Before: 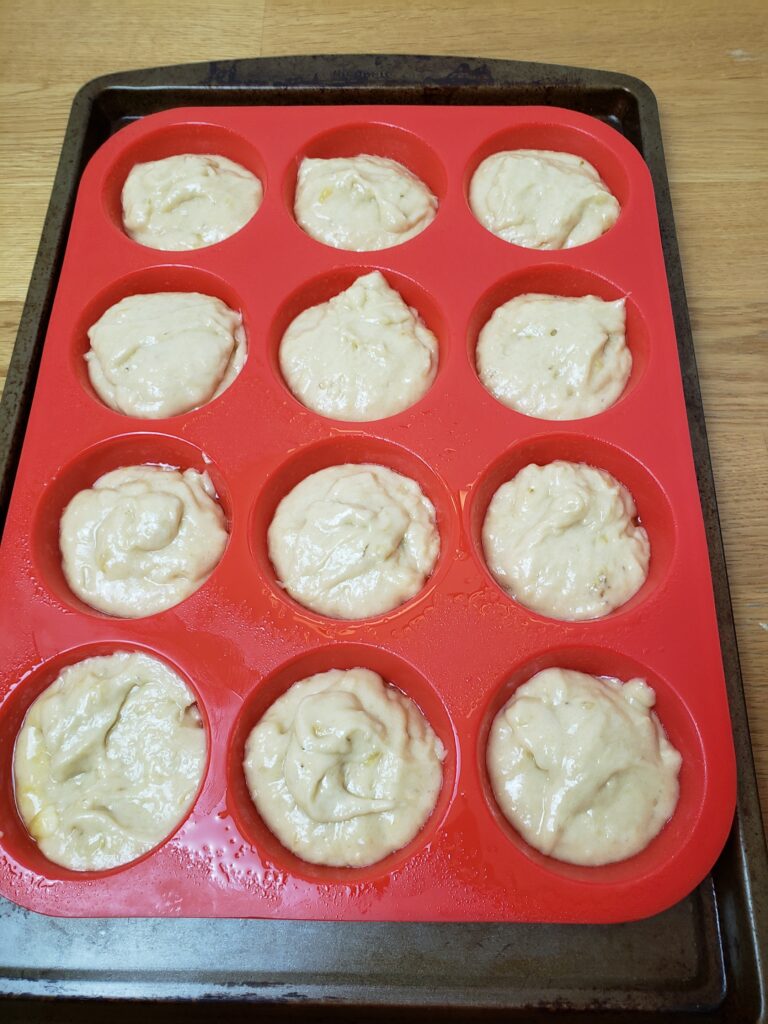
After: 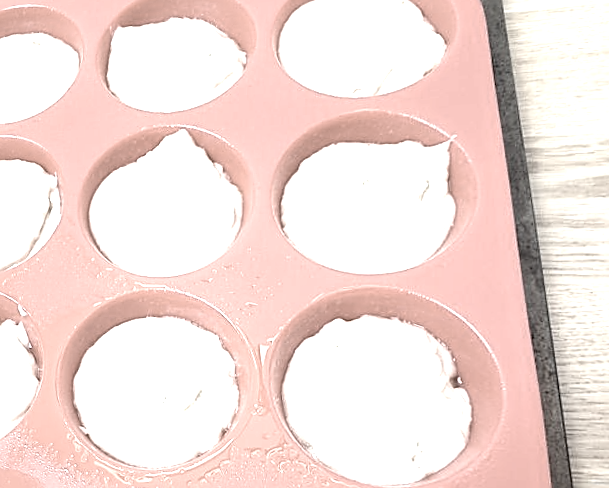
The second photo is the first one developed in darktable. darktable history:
exposure: black level correction 0, exposure 2 EV, compensate highlight preservation false
rotate and perspective: rotation 1.69°, lens shift (vertical) -0.023, lens shift (horizontal) -0.291, crop left 0.025, crop right 0.988, crop top 0.092, crop bottom 0.842
color correction: saturation 0.2
crop: left 18.38%, top 11.092%, right 2.134%, bottom 33.217%
sharpen: on, module defaults
